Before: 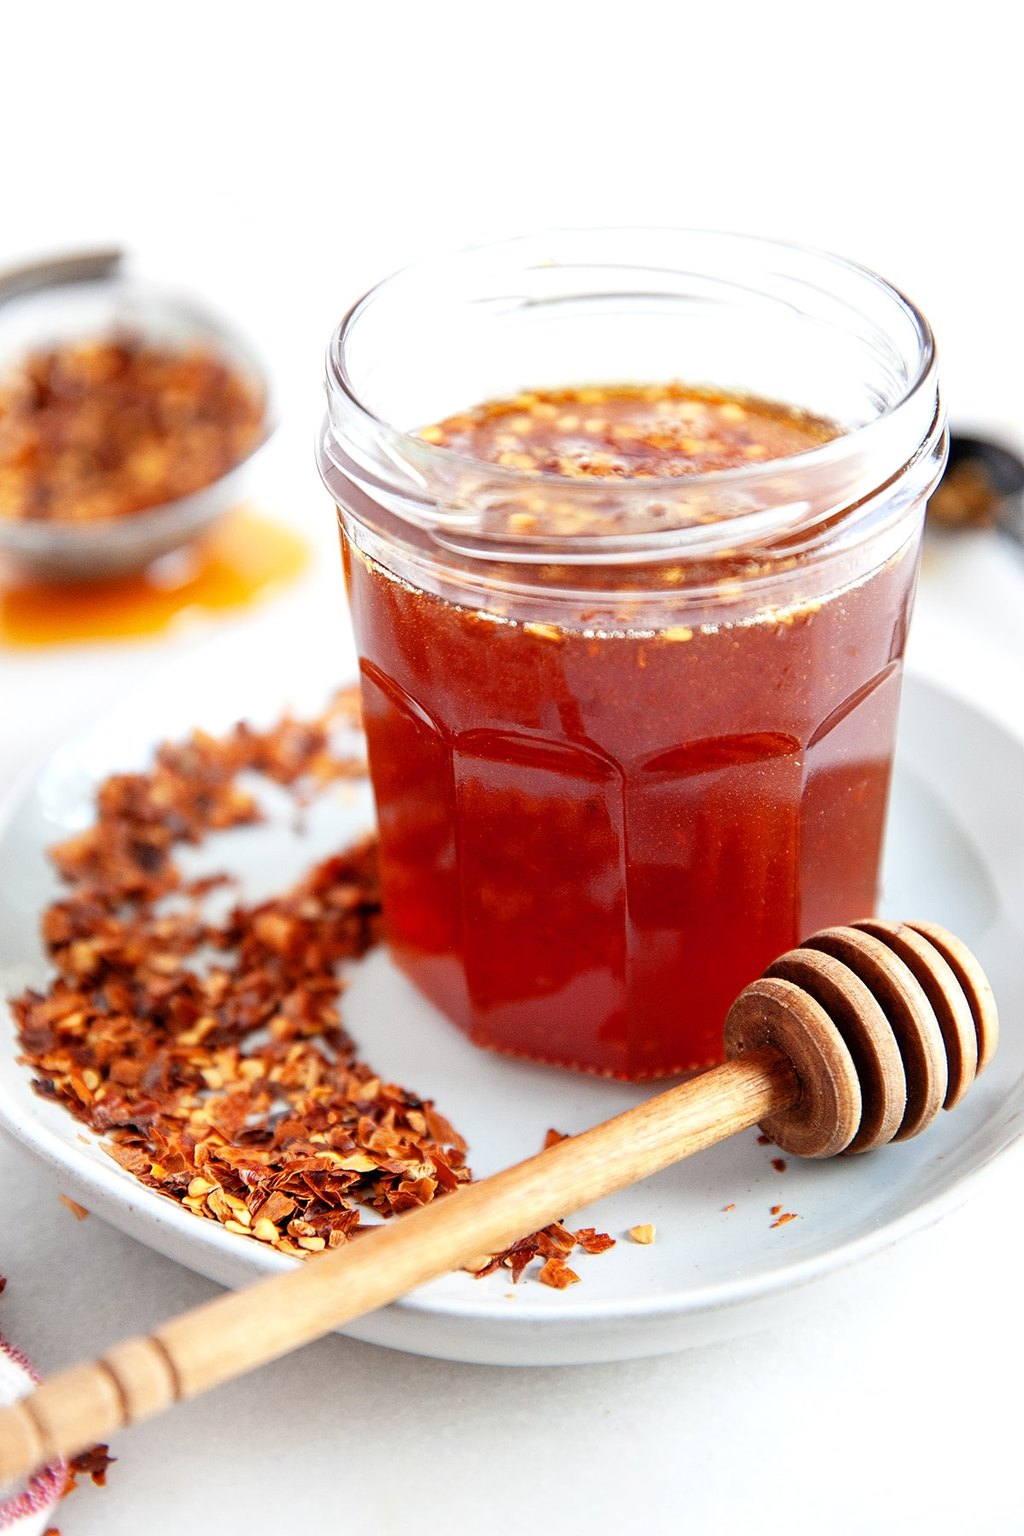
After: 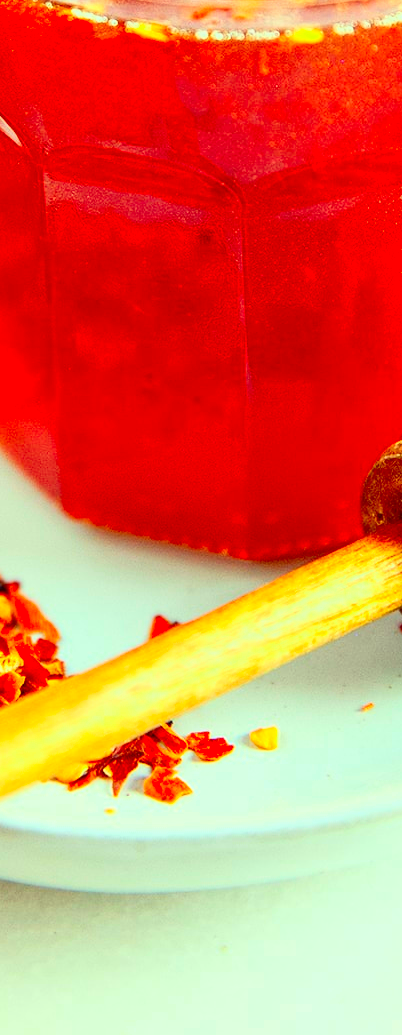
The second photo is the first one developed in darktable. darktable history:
color correction: highlights a* -11, highlights b* 9.87, saturation 1.72
crop: left 40.687%, top 39.384%, right 25.734%, bottom 3.096%
exposure: compensate highlight preservation false
contrast brightness saturation: contrast 0.197, brightness 0.165, saturation 0.217
